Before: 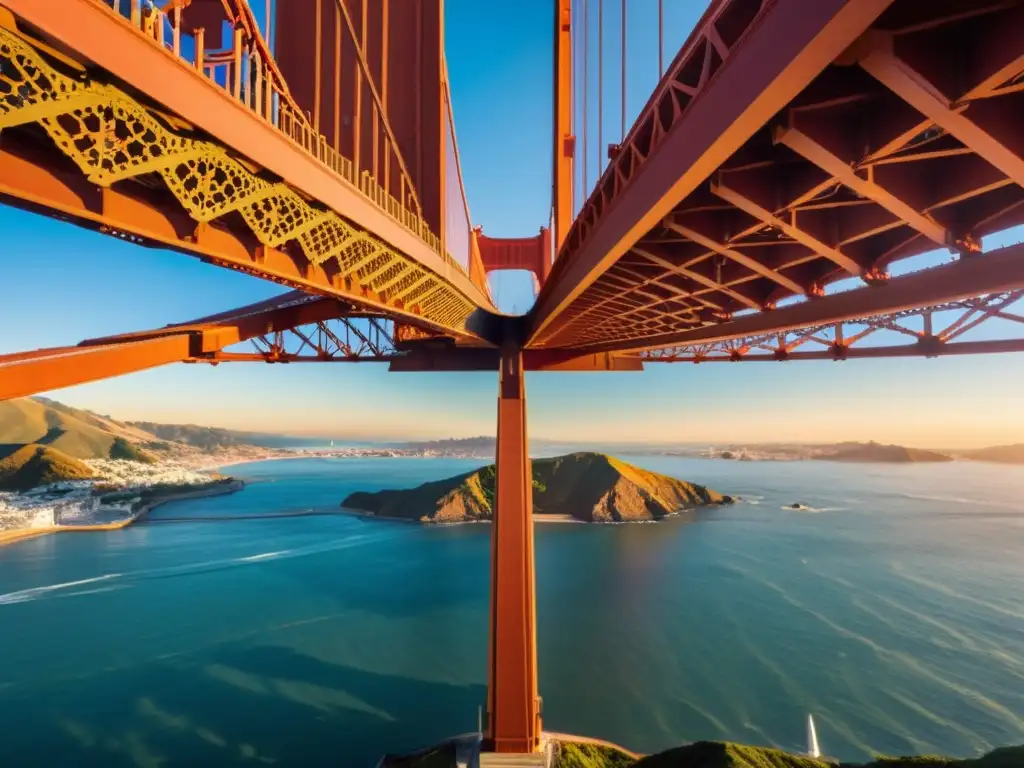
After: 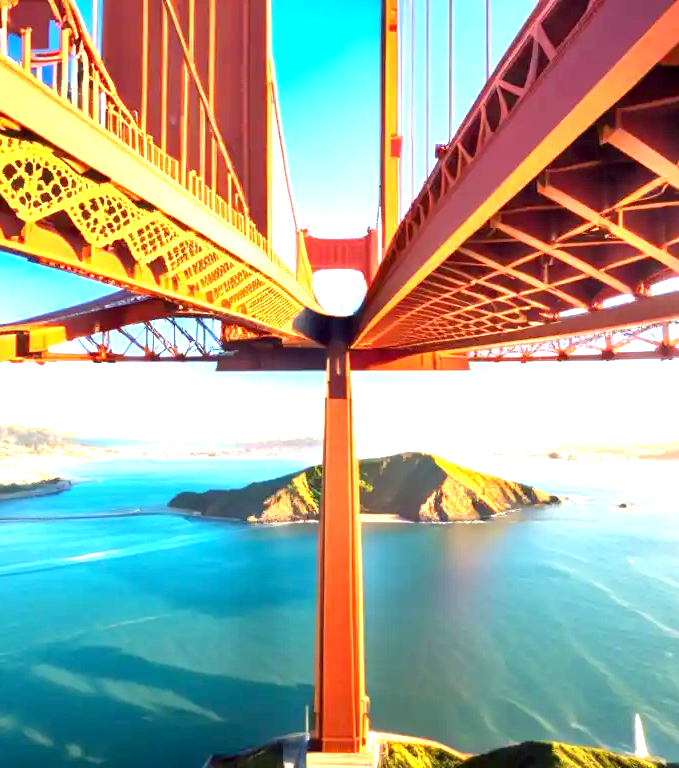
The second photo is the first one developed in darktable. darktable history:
crop: left 16.966%, right 16.72%
exposure: black level correction 0.001, exposure 1.994 EV, compensate exposure bias true, compensate highlight preservation false
